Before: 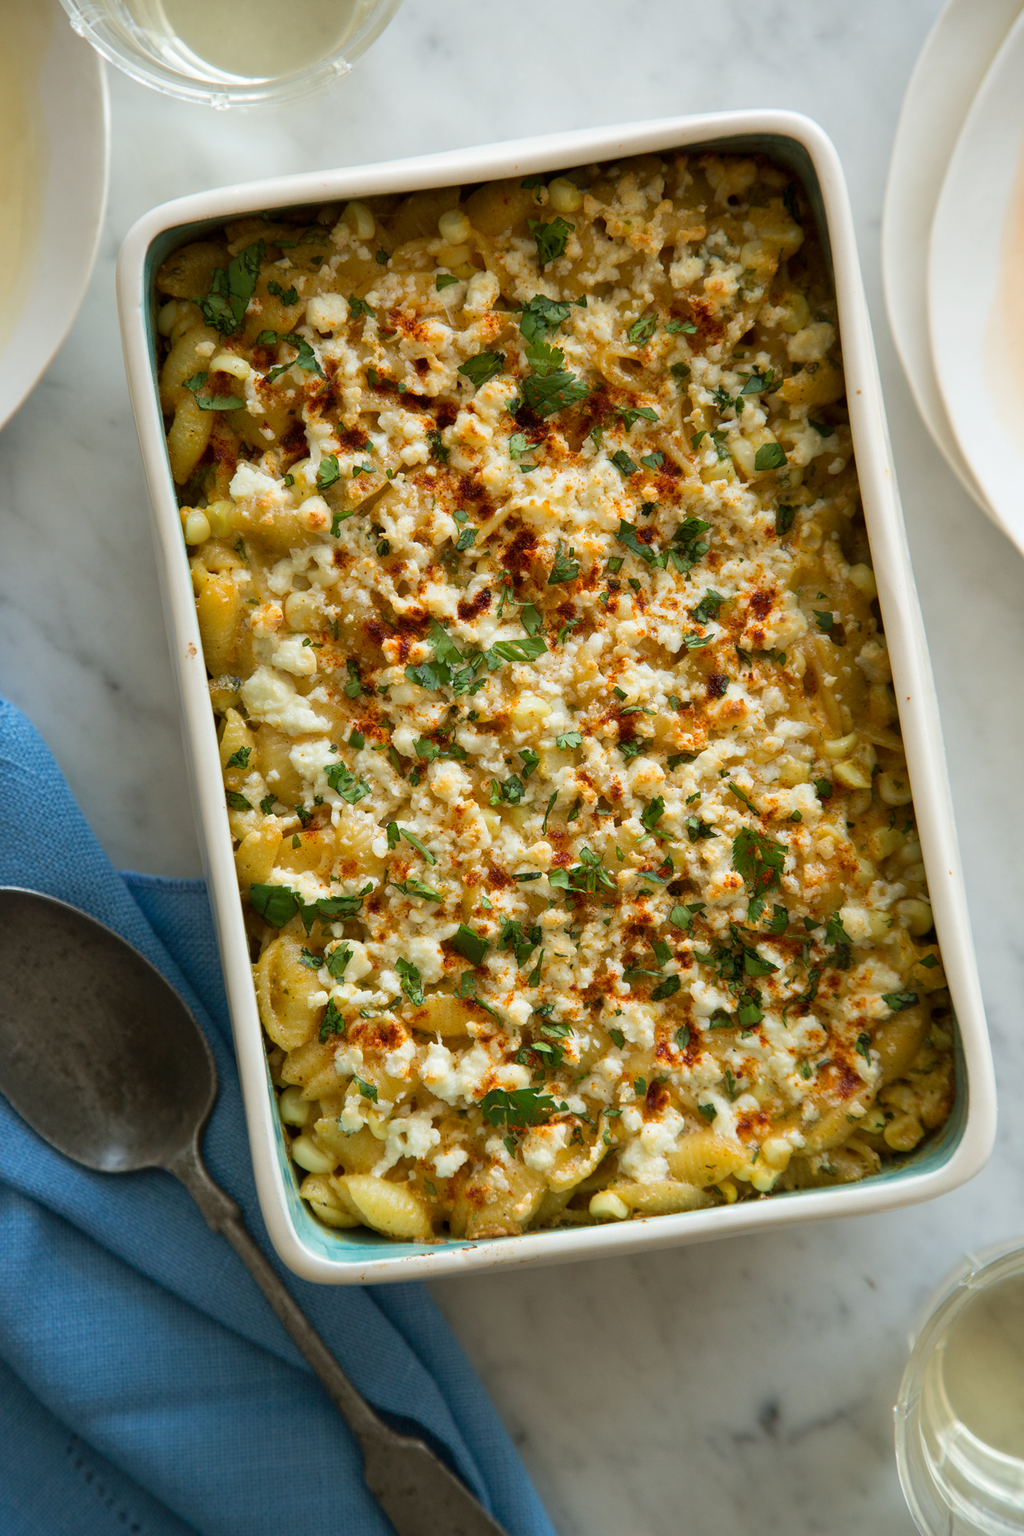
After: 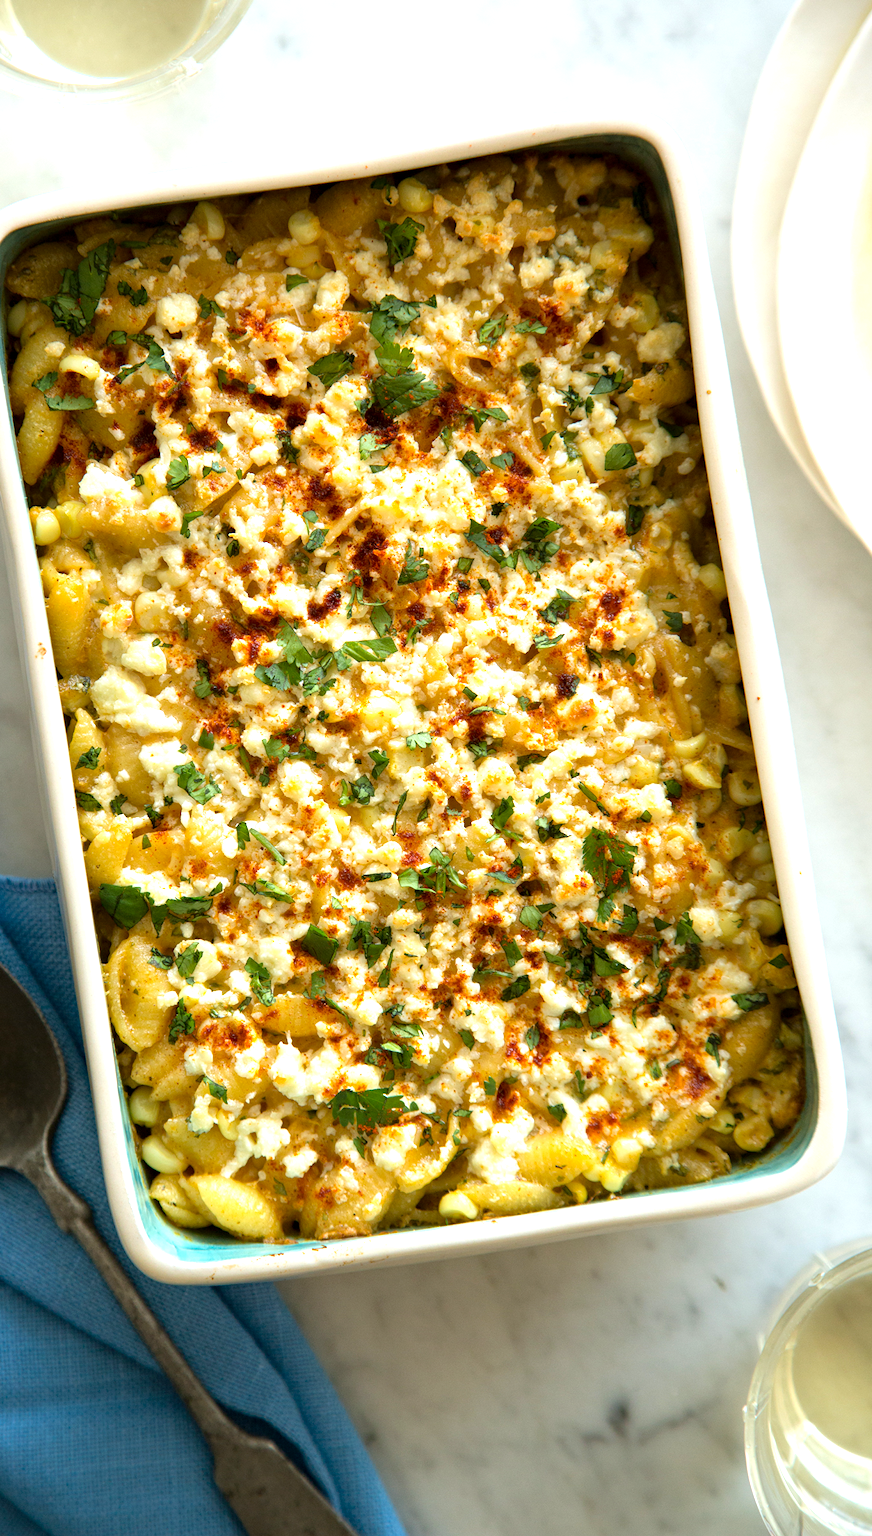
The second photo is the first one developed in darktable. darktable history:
crop and rotate: left 14.79%
tone equalizer: -8 EV -0.389 EV, -7 EV -0.377 EV, -6 EV -0.294 EV, -5 EV -0.233 EV, -3 EV 0.227 EV, -2 EV 0.353 EV, -1 EV 0.364 EV, +0 EV 0.441 EV, mask exposure compensation -0.515 EV
exposure: black level correction 0.001, exposure 0.5 EV, compensate highlight preservation false
haze removal: compatibility mode true, adaptive false
